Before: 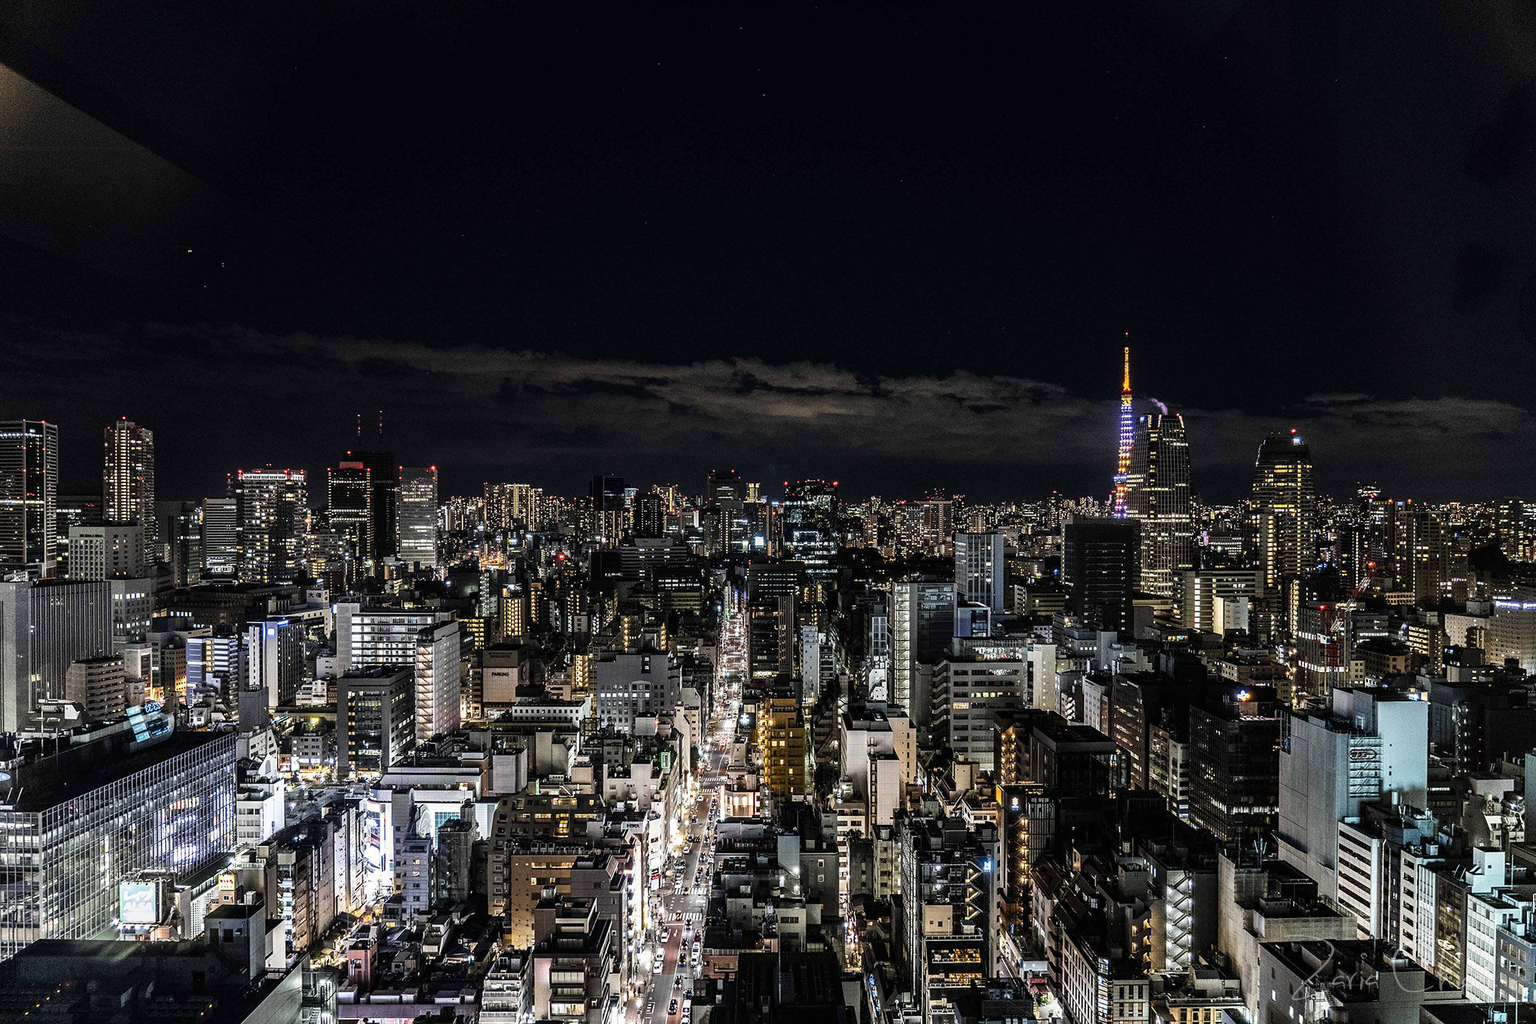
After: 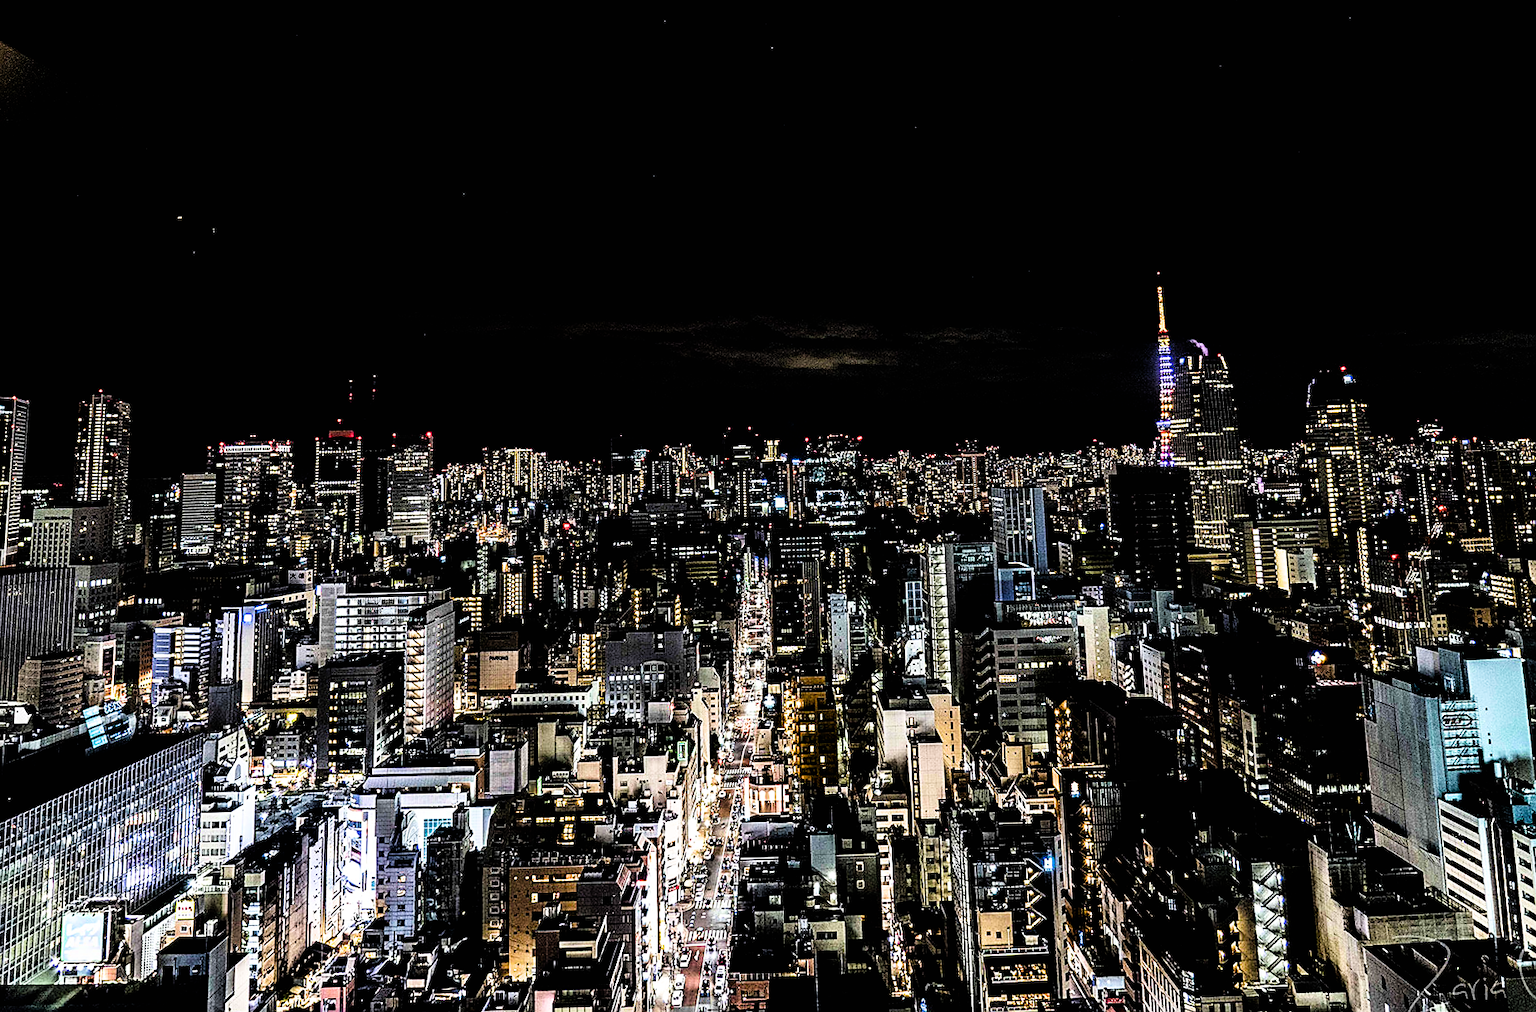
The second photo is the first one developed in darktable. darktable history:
velvia: on, module defaults
sharpen: on, module defaults
rotate and perspective: rotation -1.68°, lens shift (vertical) -0.146, crop left 0.049, crop right 0.912, crop top 0.032, crop bottom 0.96
levels: levels [0, 0.478, 1]
crop and rotate: top 2.479%, bottom 3.018%
filmic rgb: black relative exposure -3.75 EV, white relative exposure 2.4 EV, dynamic range scaling -50%, hardness 3.42, latitude 30%, contrast 1.8
color balance rgb: linear chroma grading › global chroma 15%, perceptual saturation grading › global saturation 30%
